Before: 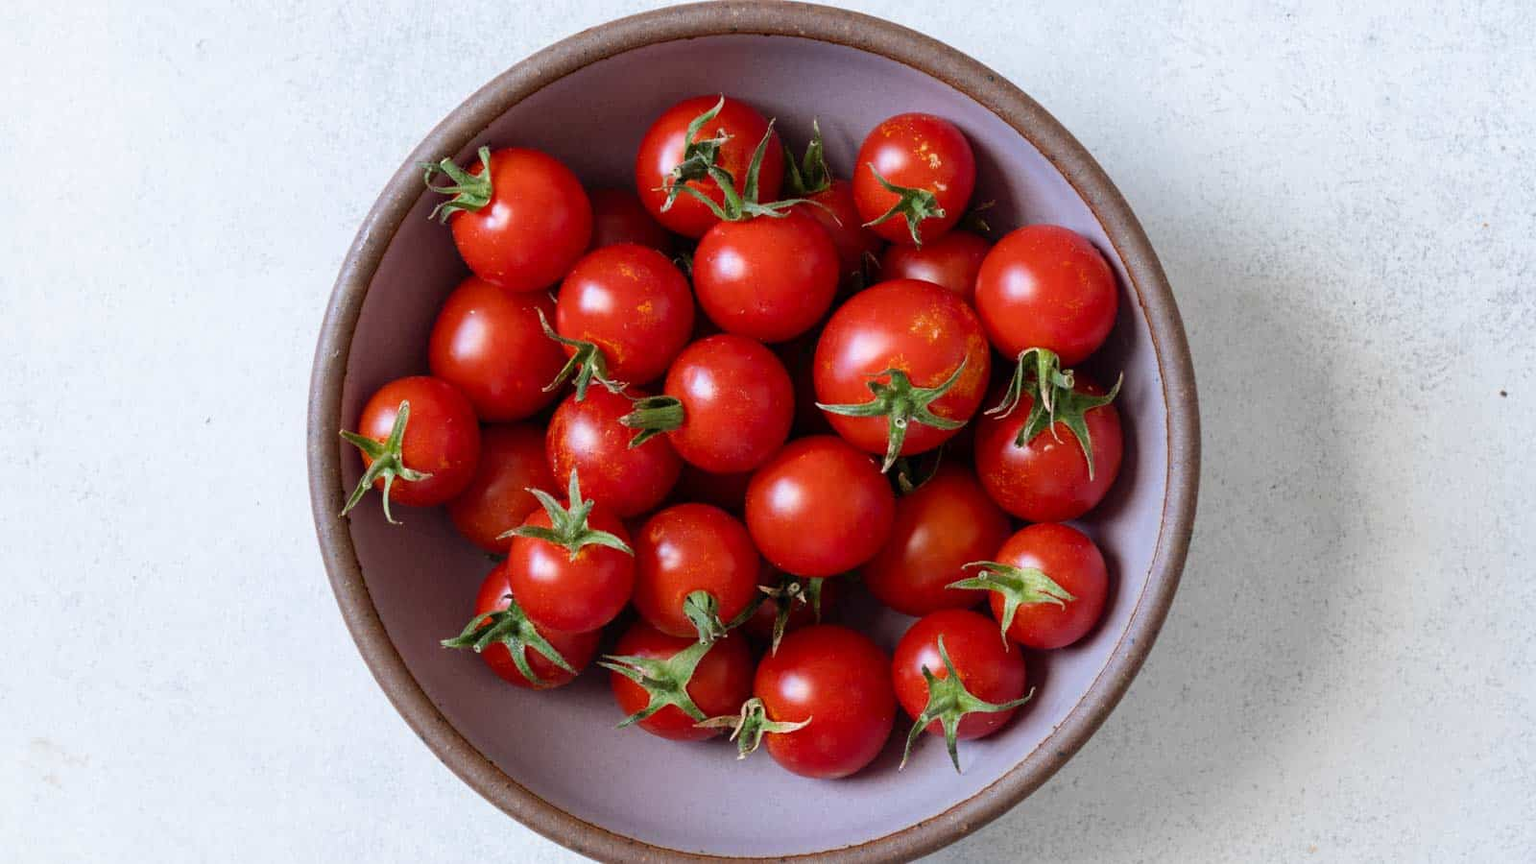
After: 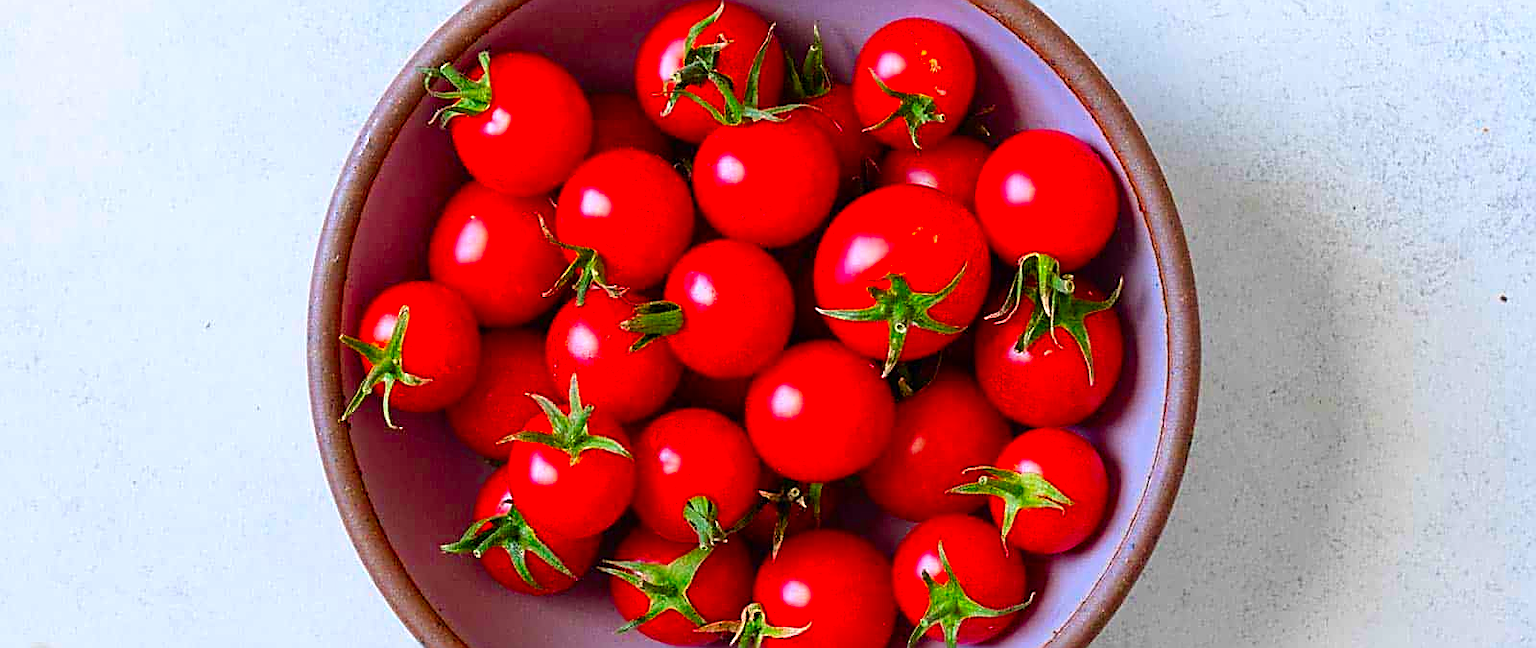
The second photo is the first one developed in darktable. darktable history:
color correction: saturation 2.15
white balance: emerald 1
sharpen: radius 1.685, amount 1.294
crop: top 11.038%, bottom 13.962%
